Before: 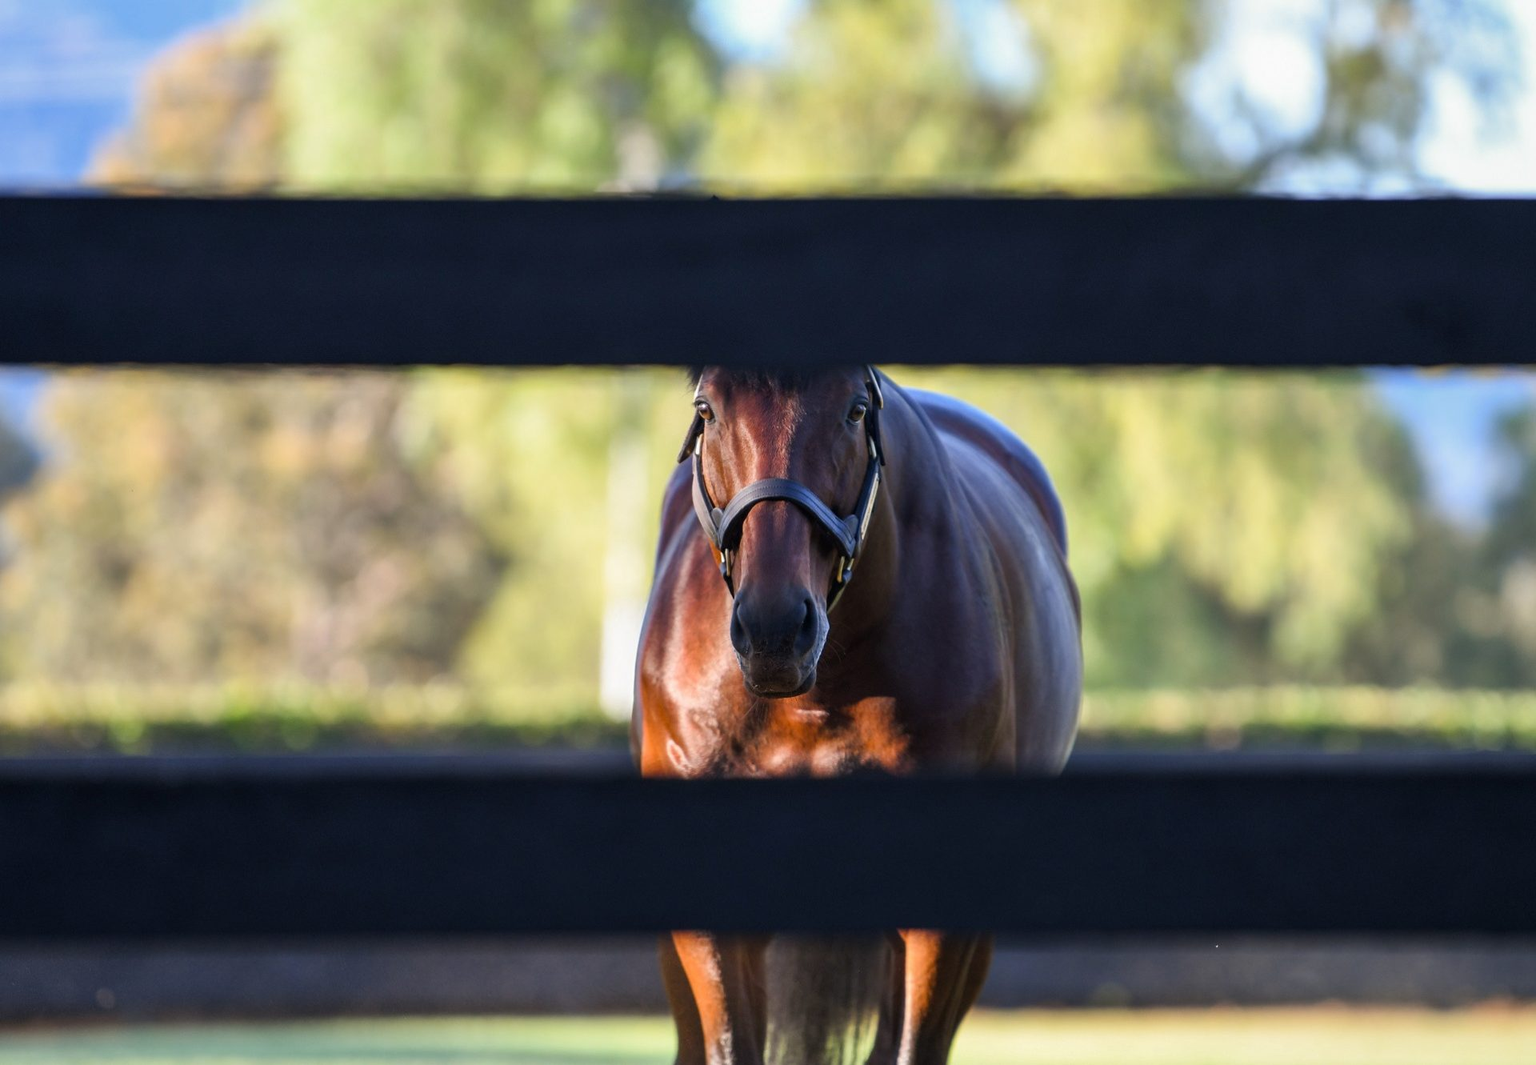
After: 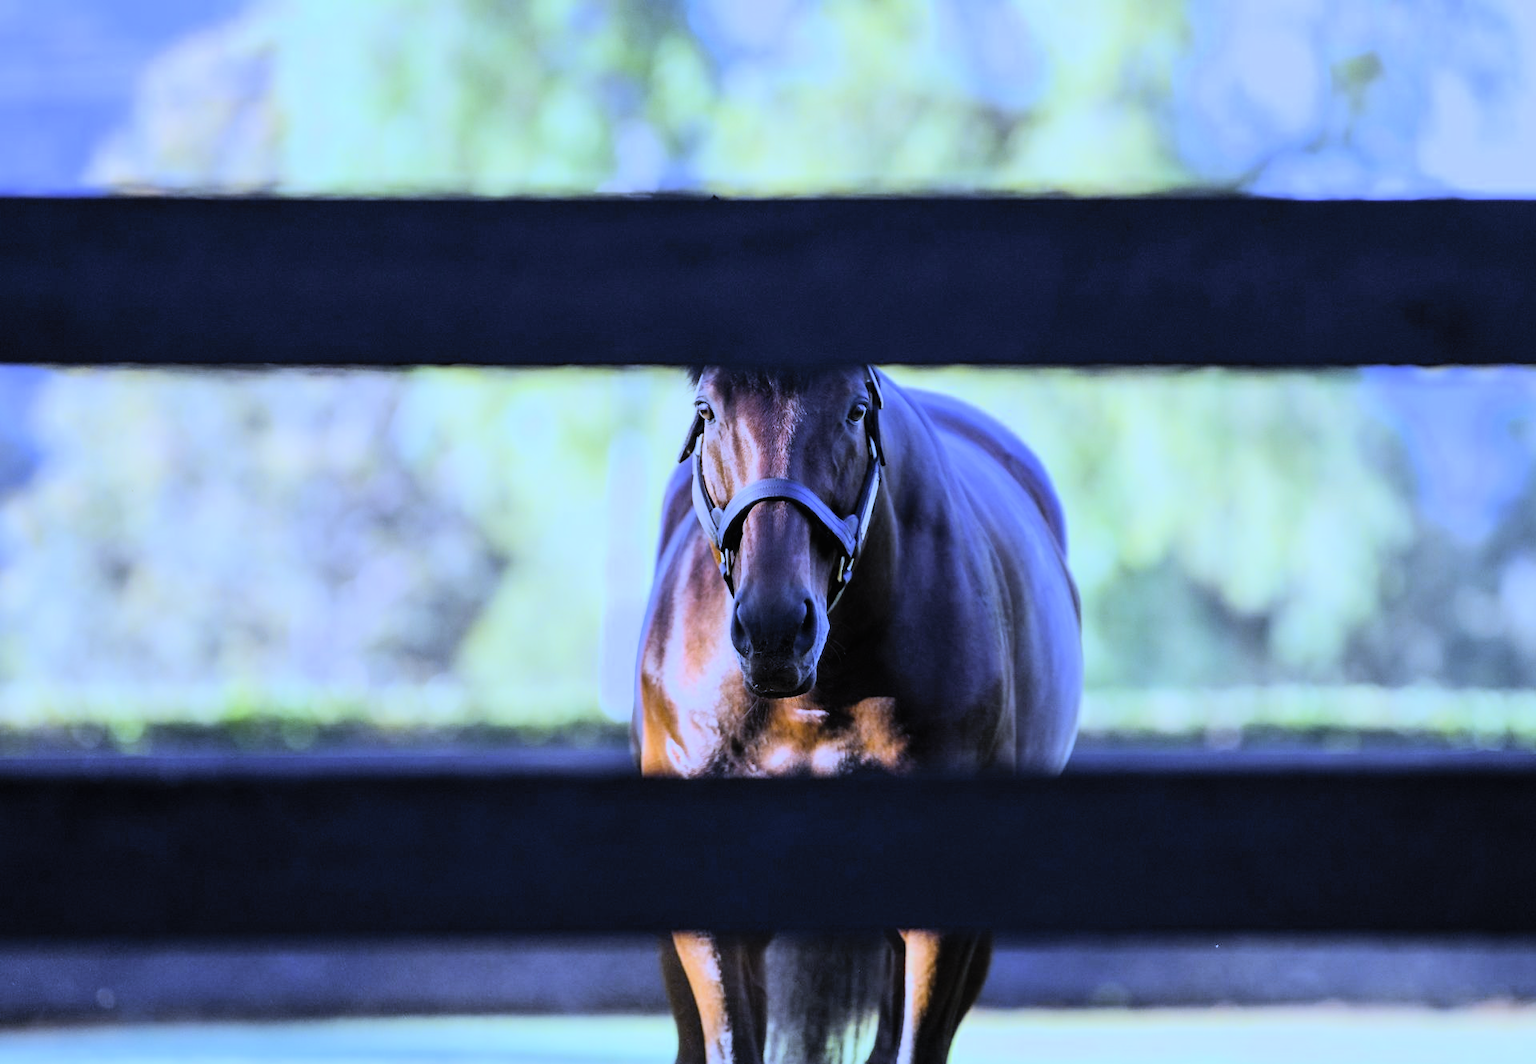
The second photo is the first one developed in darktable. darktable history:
filmic rgb: black relative exposure -7.65 EV, white relative exposure 4.56 EV, hardness 3.61, color science v6 (2022)
tone equalizer: -8 EV -0.75 EV, -7 EV -0.7 EV, -6 EV -0.6 EV, -5 EV -0.4 EV, -3 EV 0.4 EV, -2 EV 0.6 EV, -1 EV 0.7 EV, +0 EV 0.75 EV, edges refinement/feathering 500, mask exposure compensation -1.57 EV, preserve details no
white balance: red 0.766, blue 1.537
contrast brightness saturation: contrast 0.14, brightness 0.21
